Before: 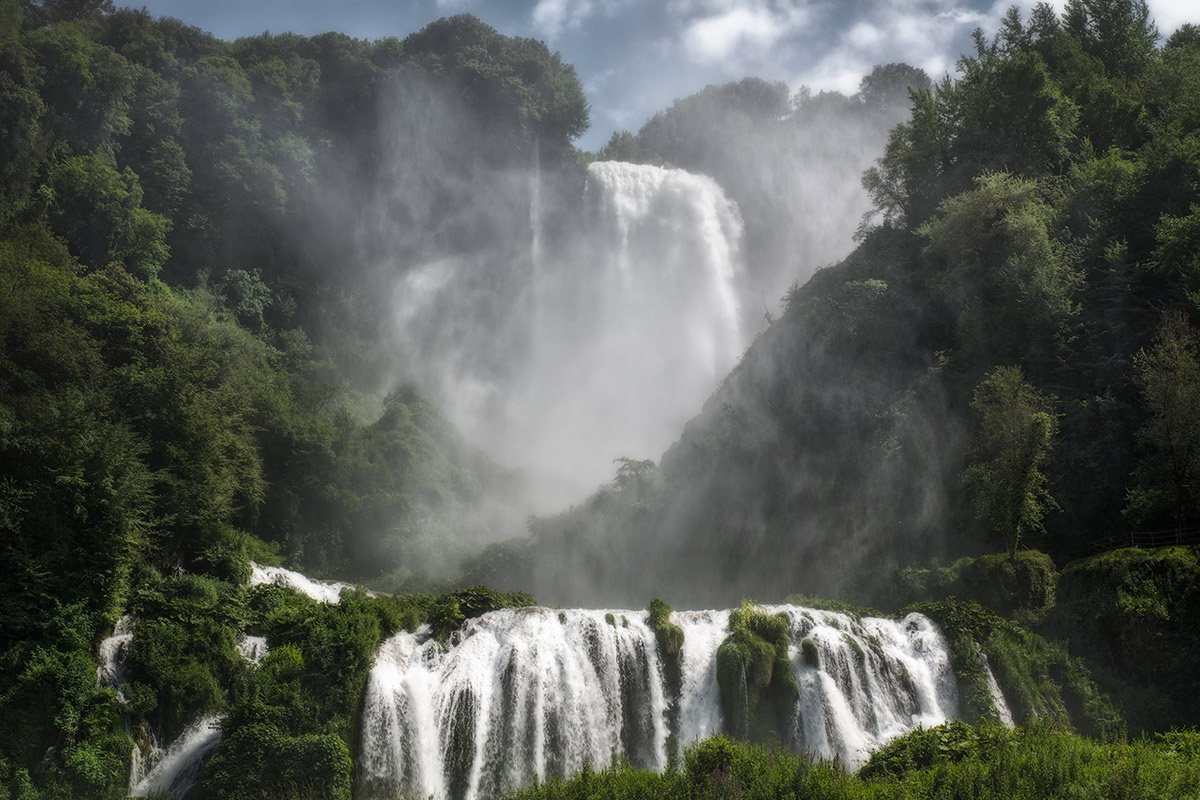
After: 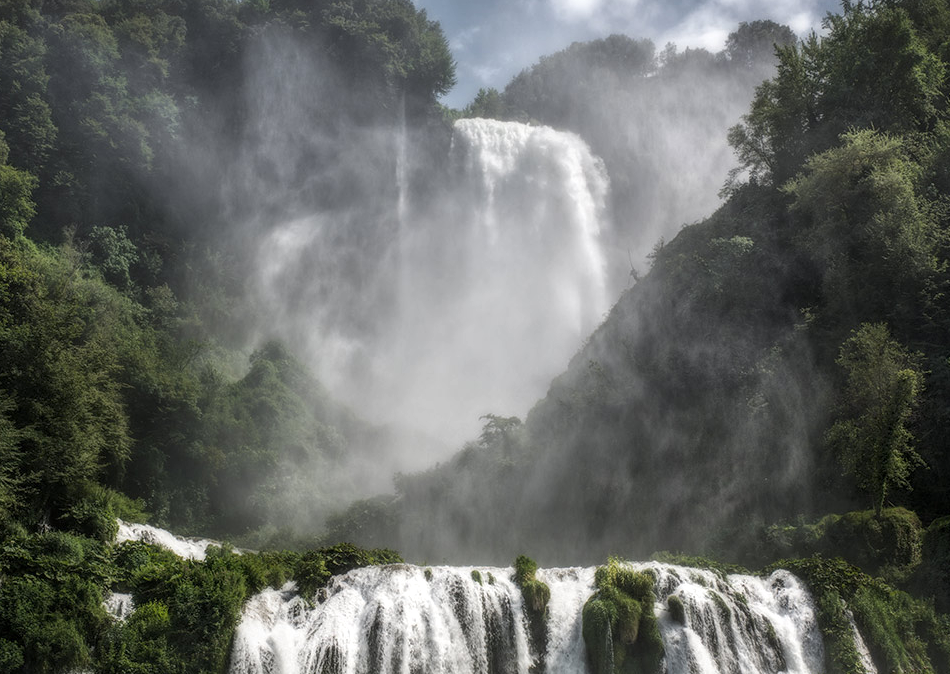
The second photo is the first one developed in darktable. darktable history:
crop: left 11.225%, top 5.381%, right 9.565%, bottom 10.314%
local contrast: on, module defaults
